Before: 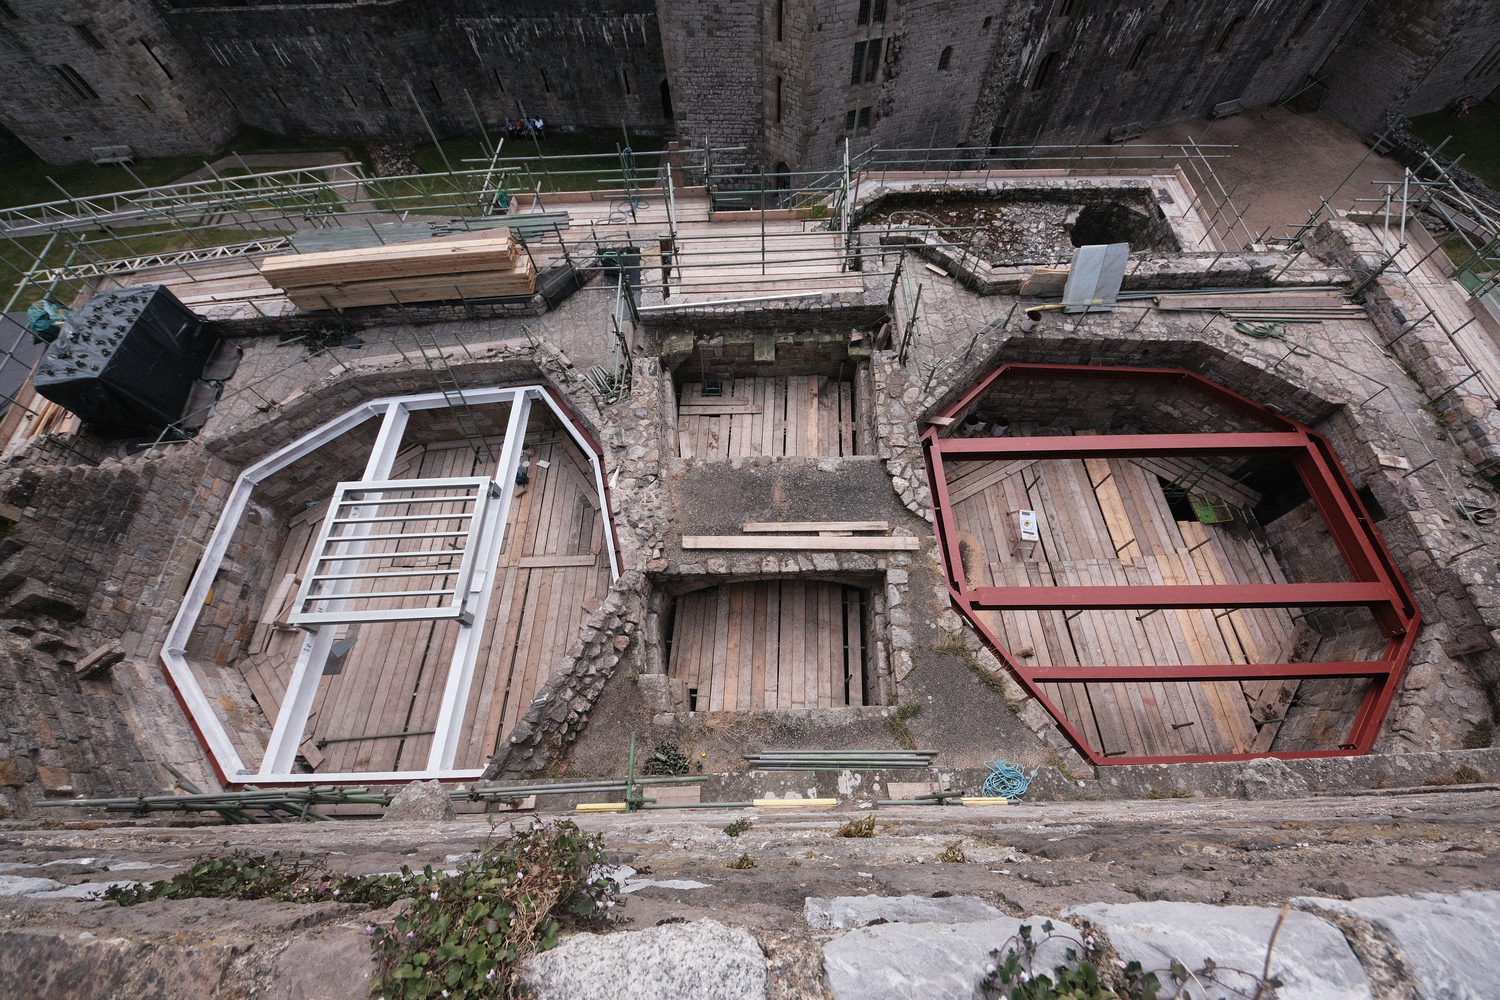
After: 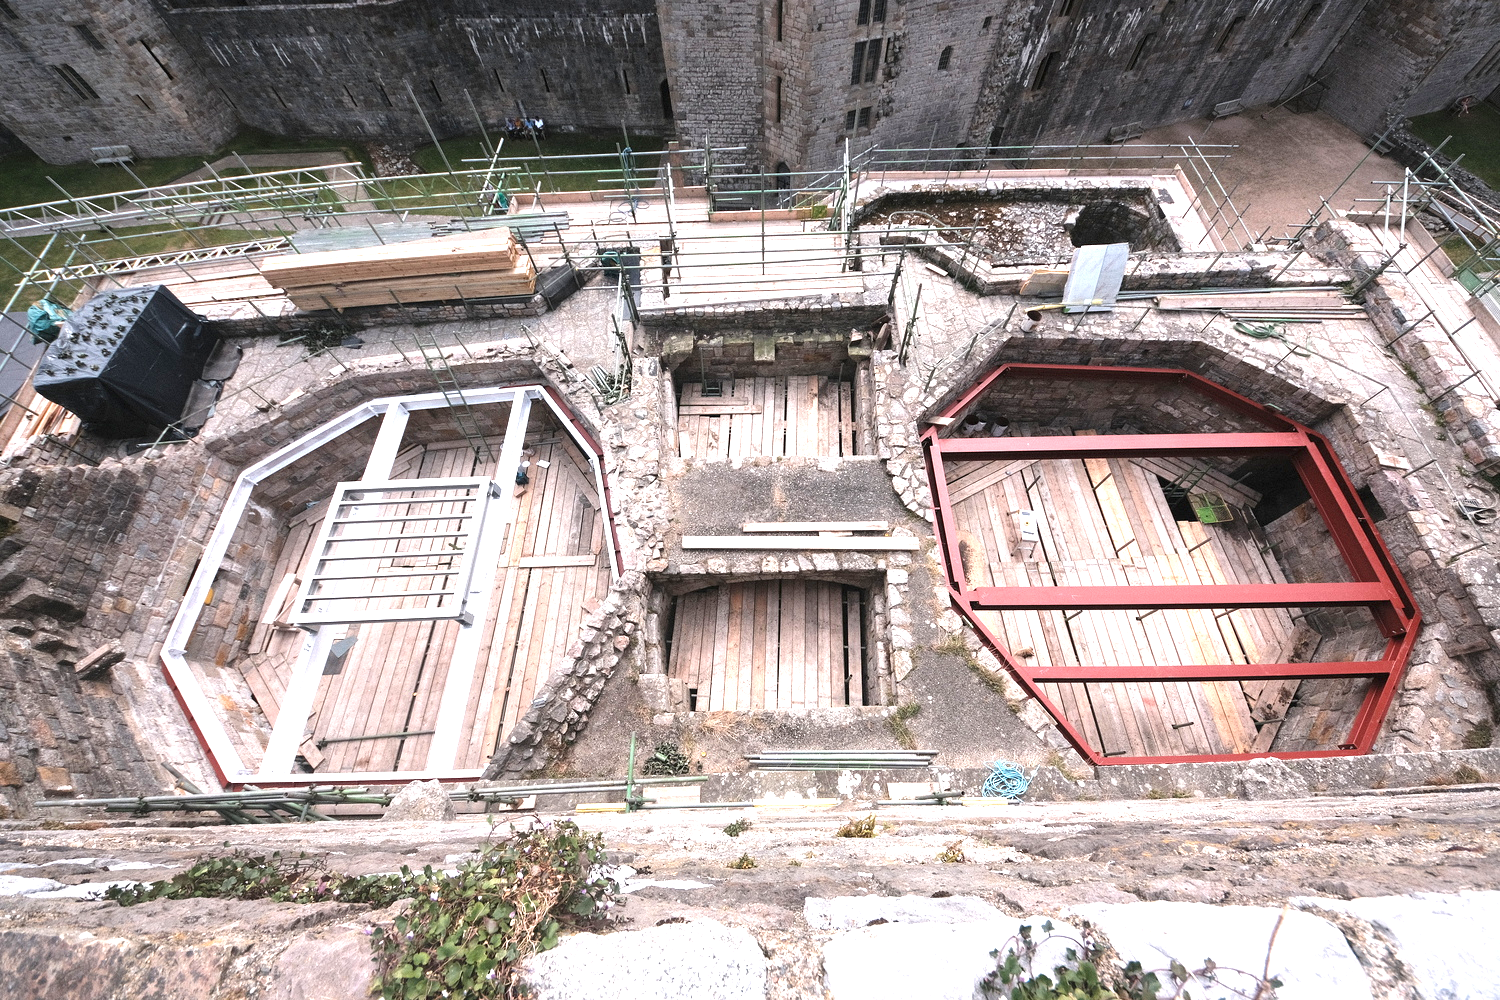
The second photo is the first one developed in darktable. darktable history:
exposure: black level correction 0, exposure 1.499 EV, compensate exposure bias true, compensate highlight preservation false
